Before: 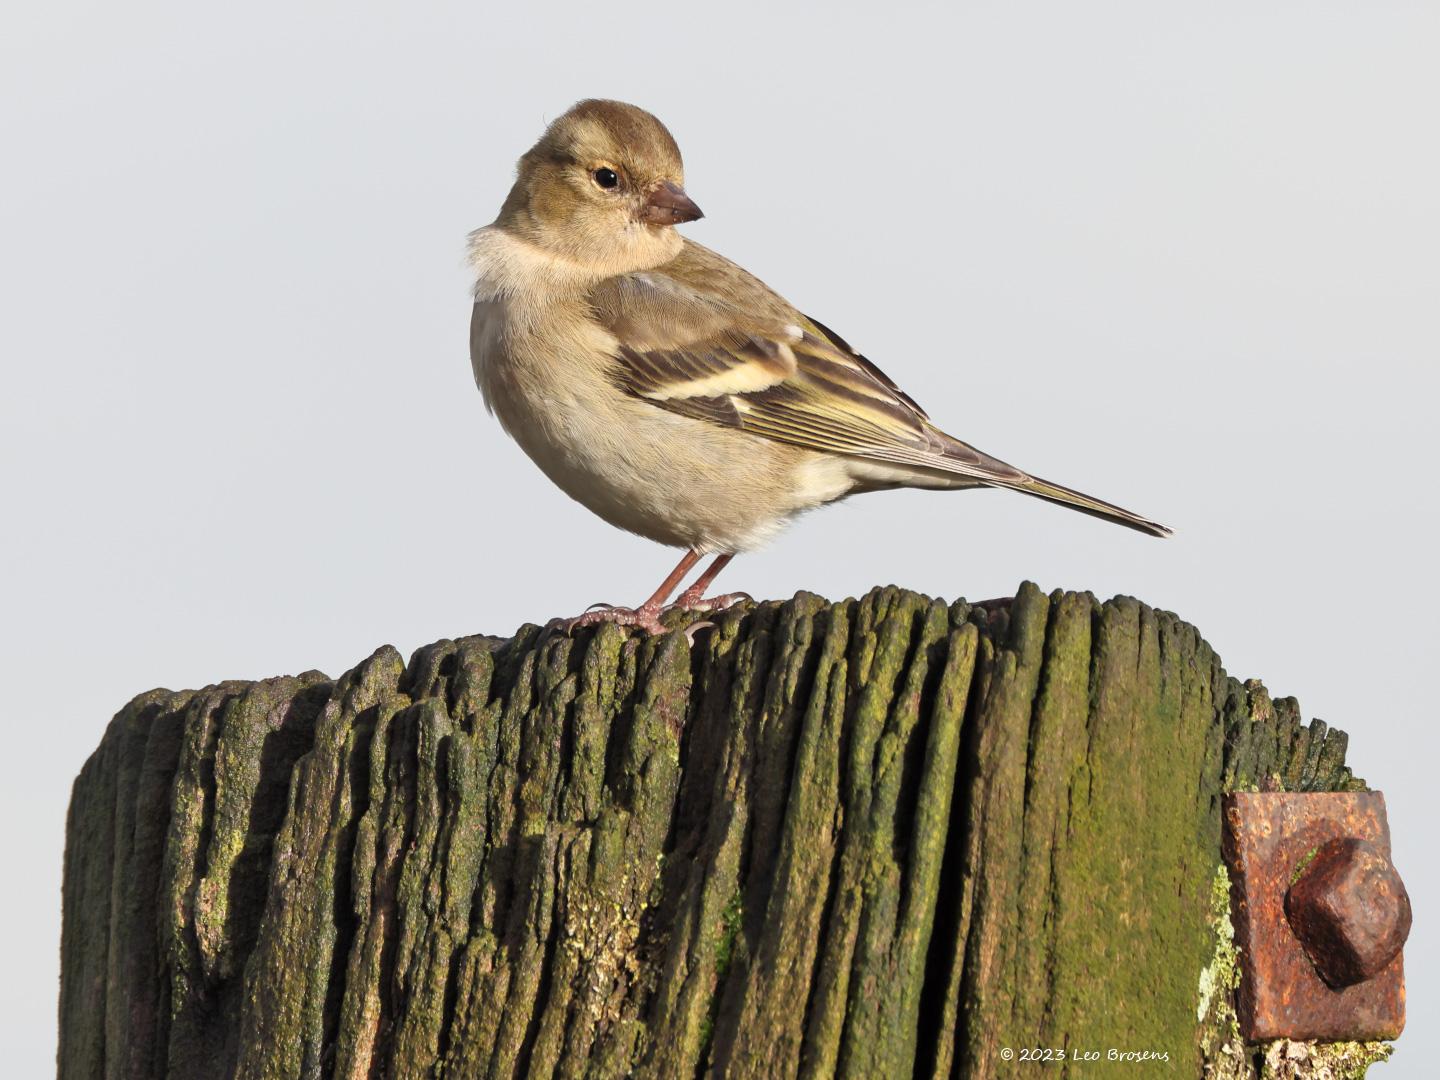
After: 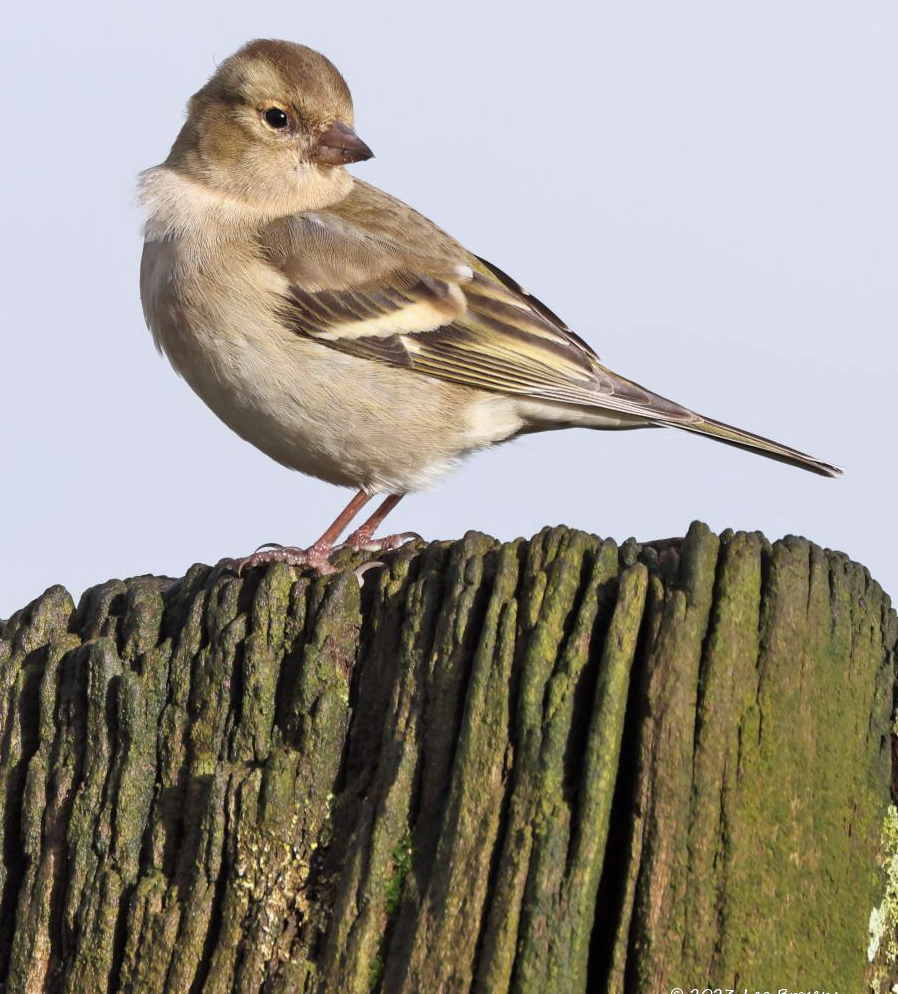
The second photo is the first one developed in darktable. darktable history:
crop and rotate: left 22.918%, top 5.629%, right 14.711%, bottom 2.247%
white balance: red 0.984, blue 1.059
contrast brightness saturation: saturation -0.05
